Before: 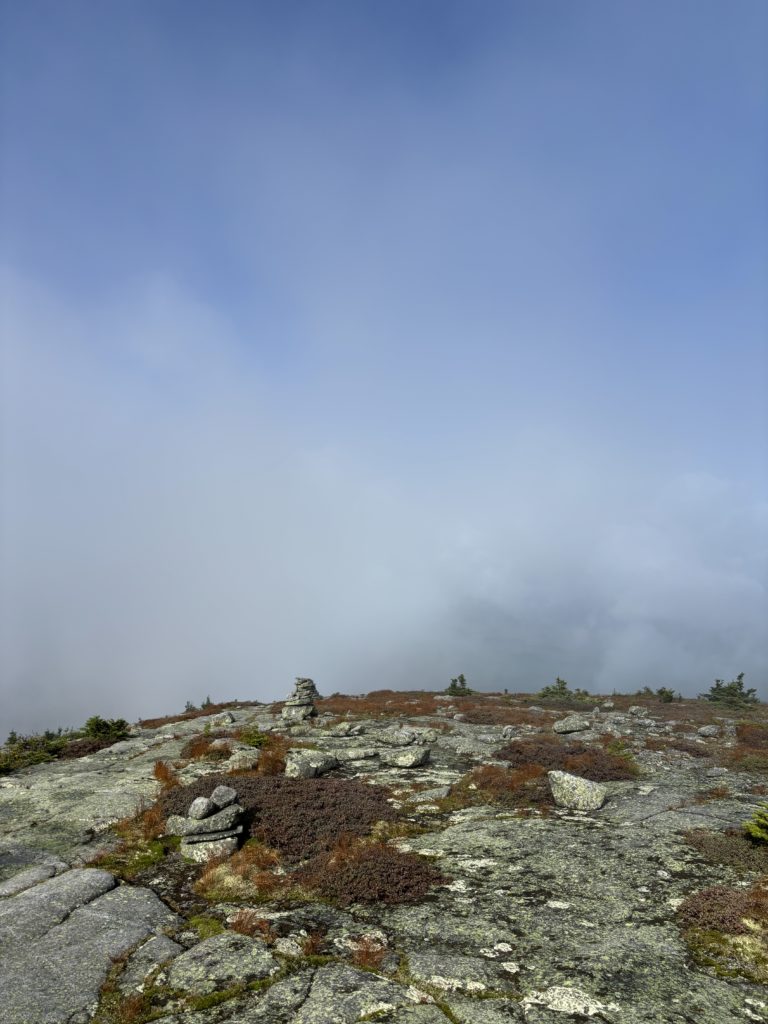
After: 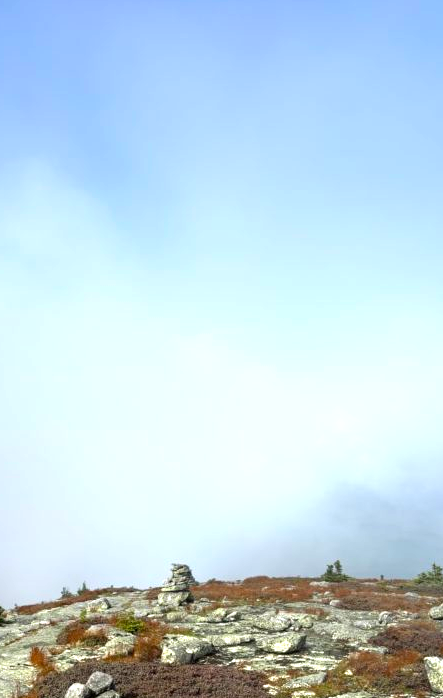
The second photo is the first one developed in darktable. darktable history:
exposure: exposure 1.061 EV, compensate highlight preservation false
crop: left 16.202%, top 11.208%, right 26.045%, bottom 20.557%
